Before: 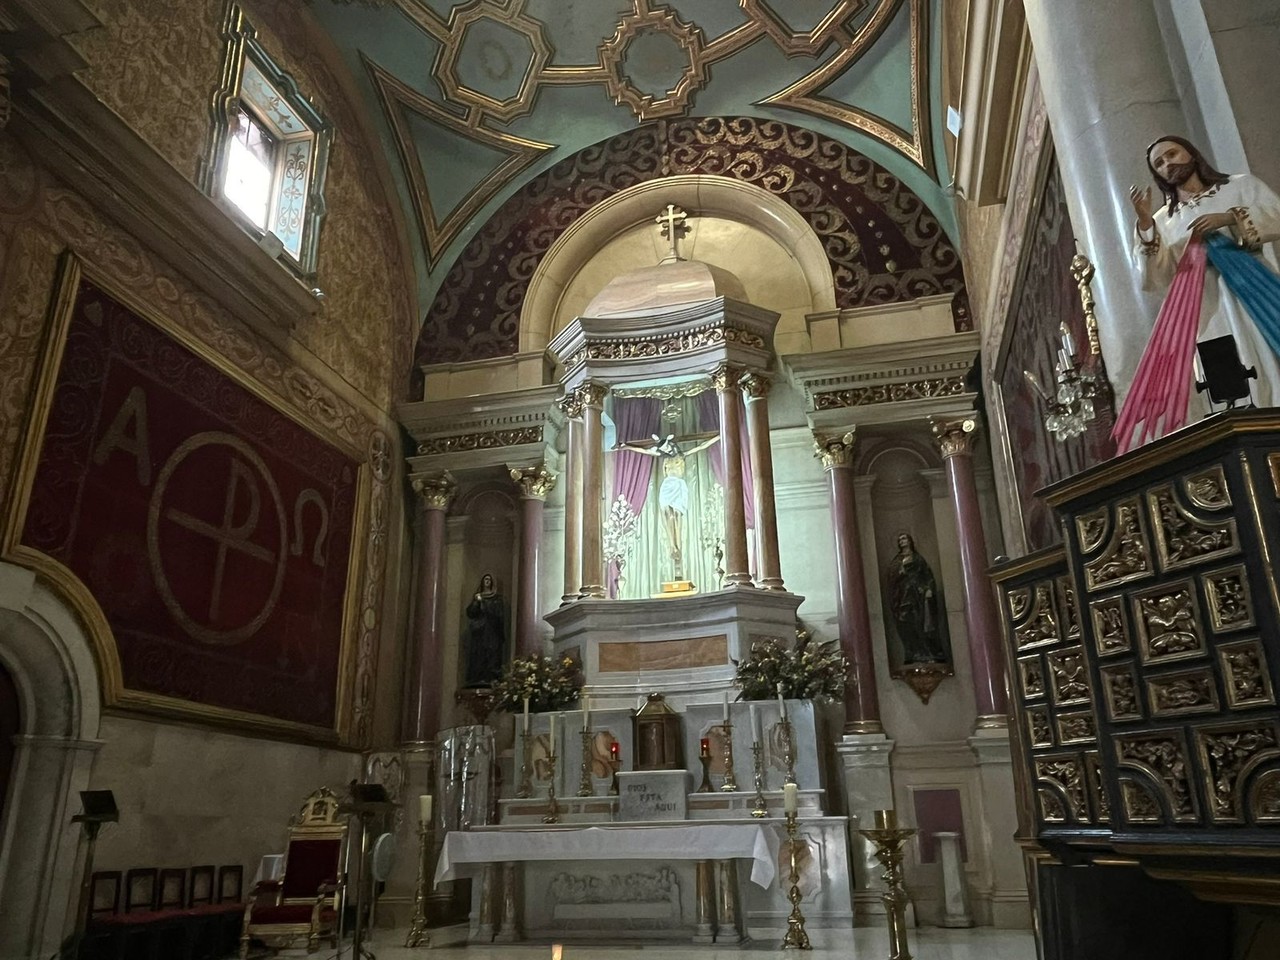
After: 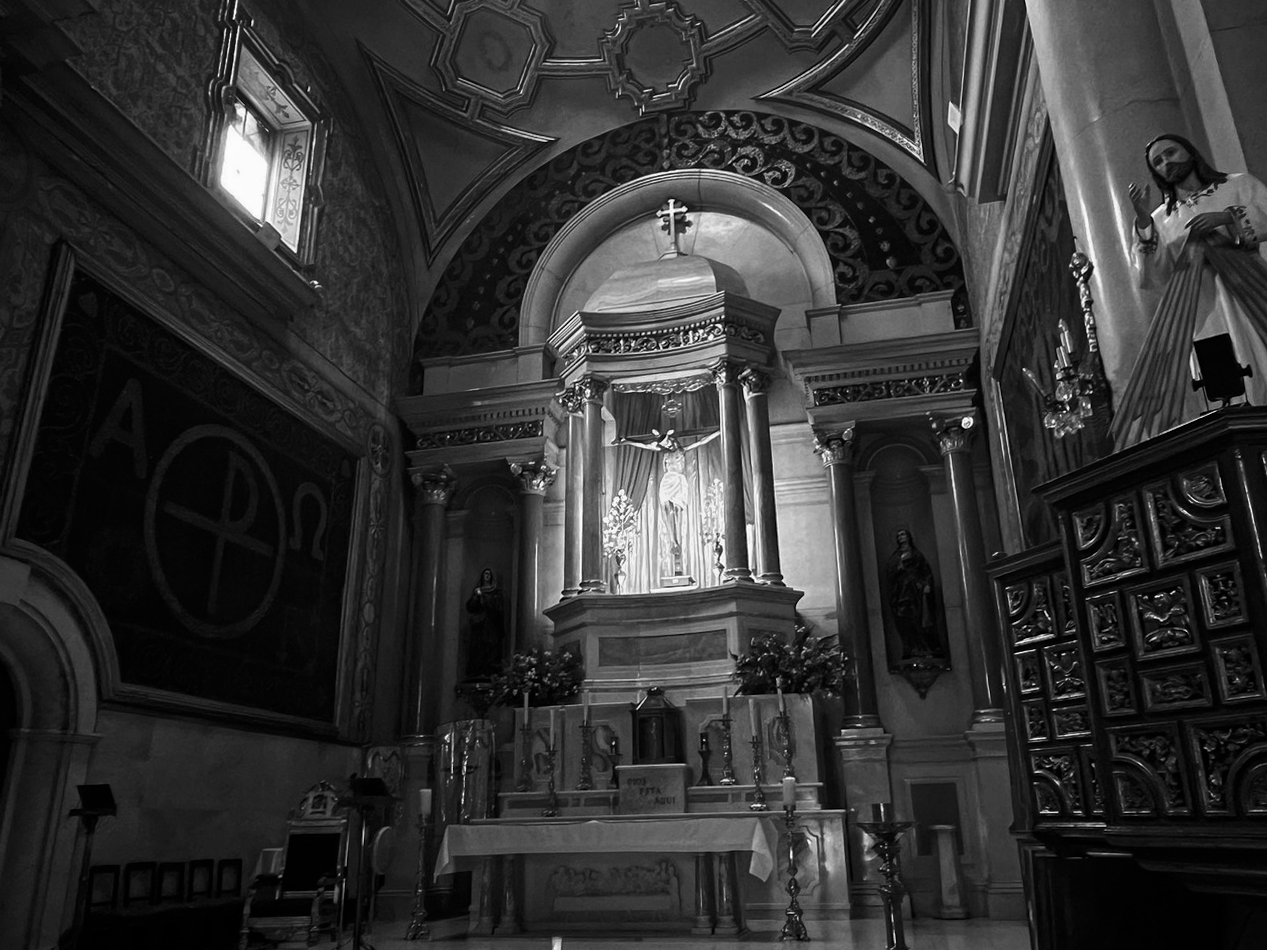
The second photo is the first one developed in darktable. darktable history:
rotate and perspective: rotation 0.174°, lens shift (vertical) 0.013, lens shift (horizontal) 0.019, shear 0.001, automatic cropping original format, crop left 0.007, crop right 0.991, crop top 0.016, crop bottom 0.997
contrast brightness saturation: brightness -0.25, saturation 0.2
monochrome: a -6.99, b 35.61, size 1.4
levels: mode automatic
color balance: output saturation 110%
